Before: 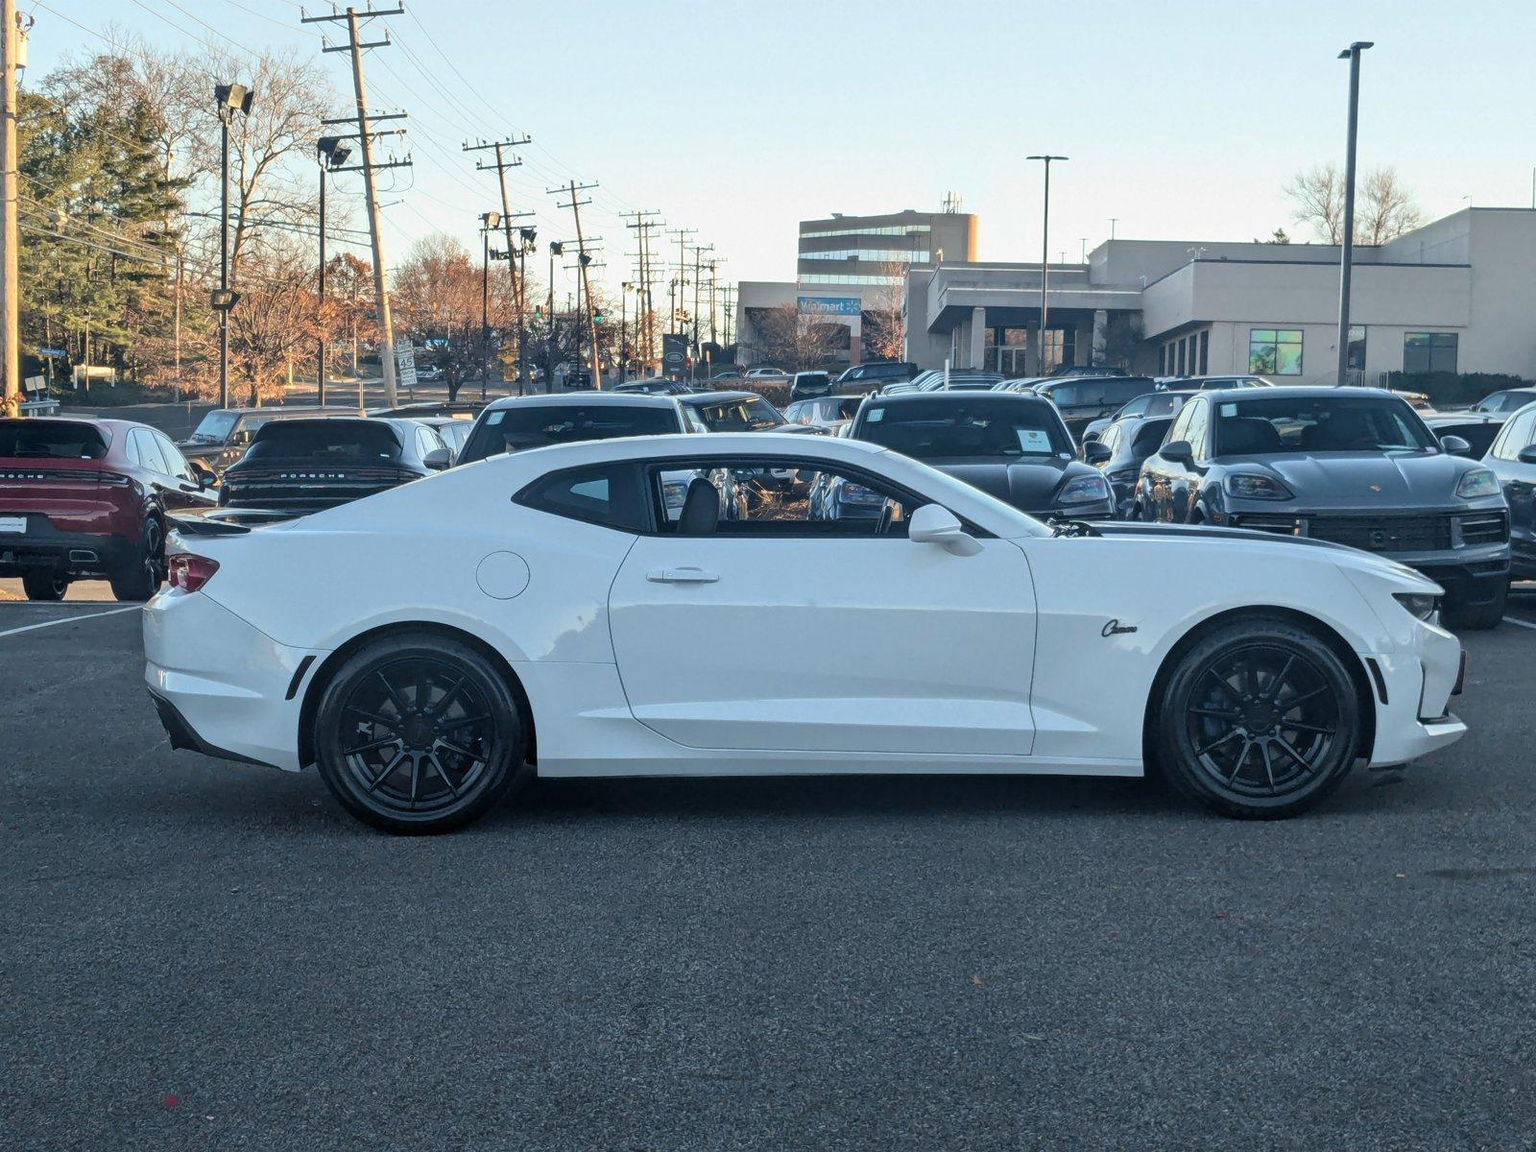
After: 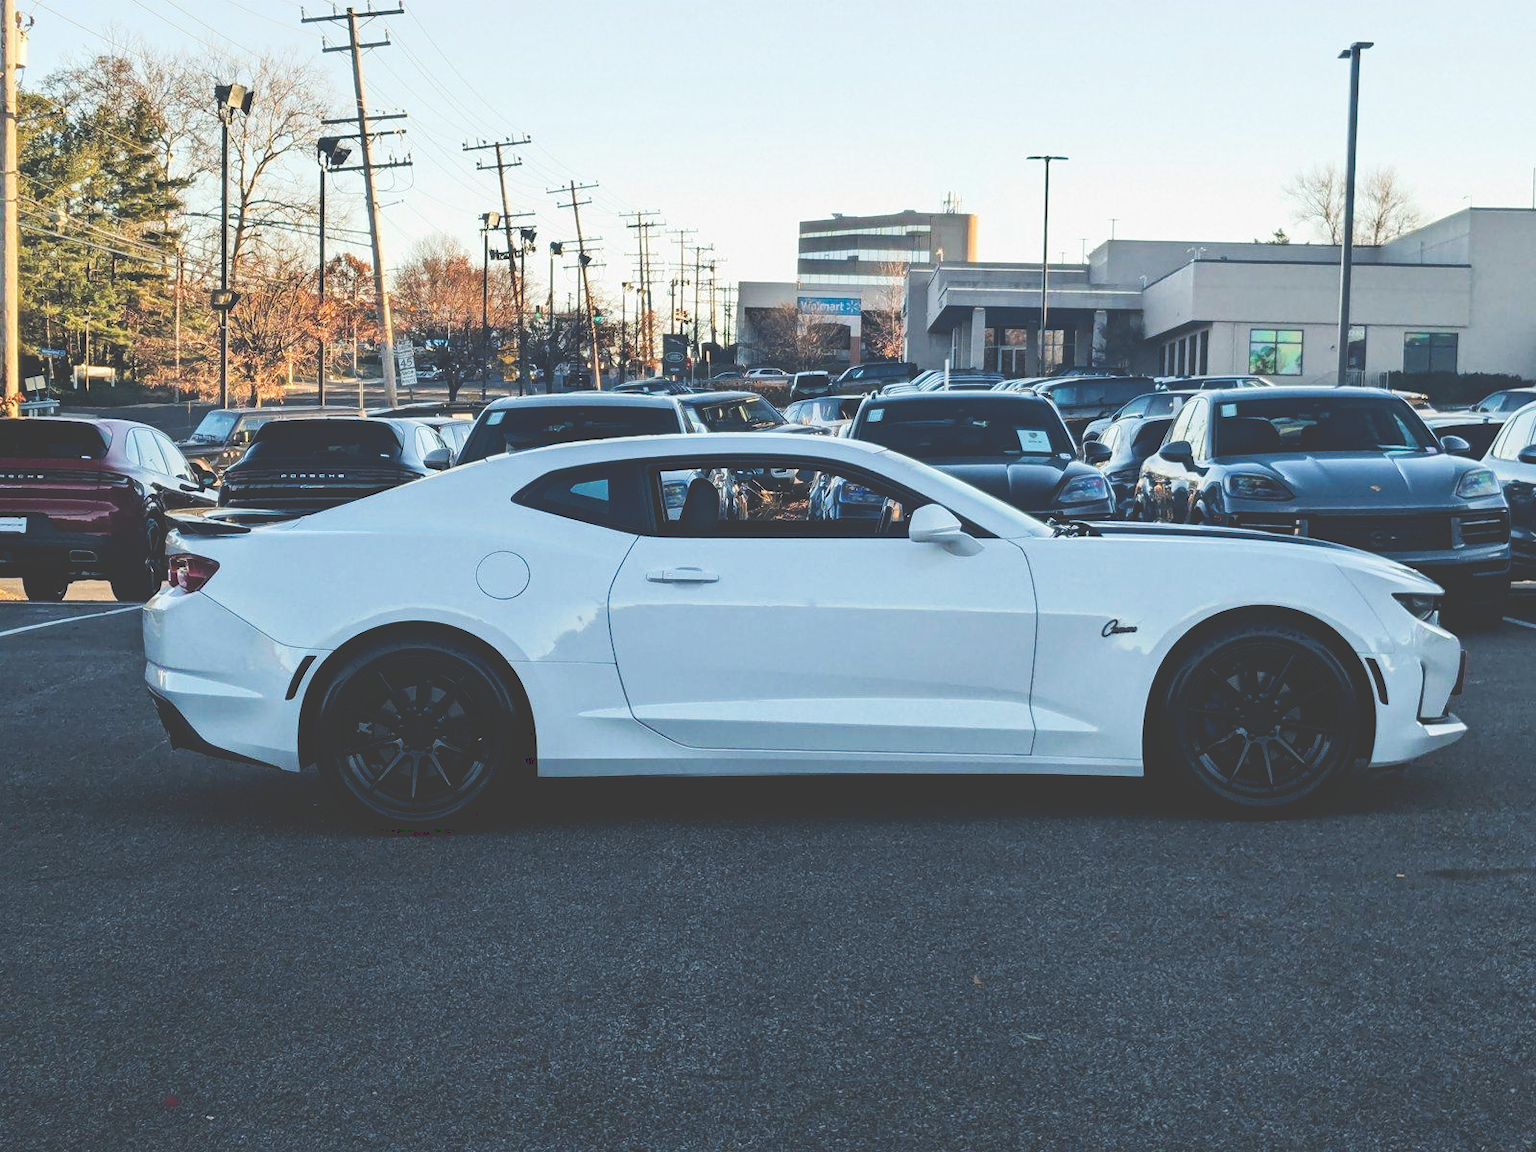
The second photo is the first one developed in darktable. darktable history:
tone curve: curves: ch0 [(0, 0) (0.003, 0.235) (0.011, 0.235) (0.025, 0.235) (0.044, 0.235) (0.069, 0.235) (0.1, 0.237) (0.136, 0.239) (0.177, 0.243) (0.224, 0.256) (0.277, 0.287) (0.335, 0.329) (0.399, 0.391) (0.468, 0.476) (0.543, 0.574) (0.623, 0.683) (0.709, 0.778) (0.801, 0.869) (0.898, 0.924) (1, 1)], preserve colors none
white balance: emerald 1
